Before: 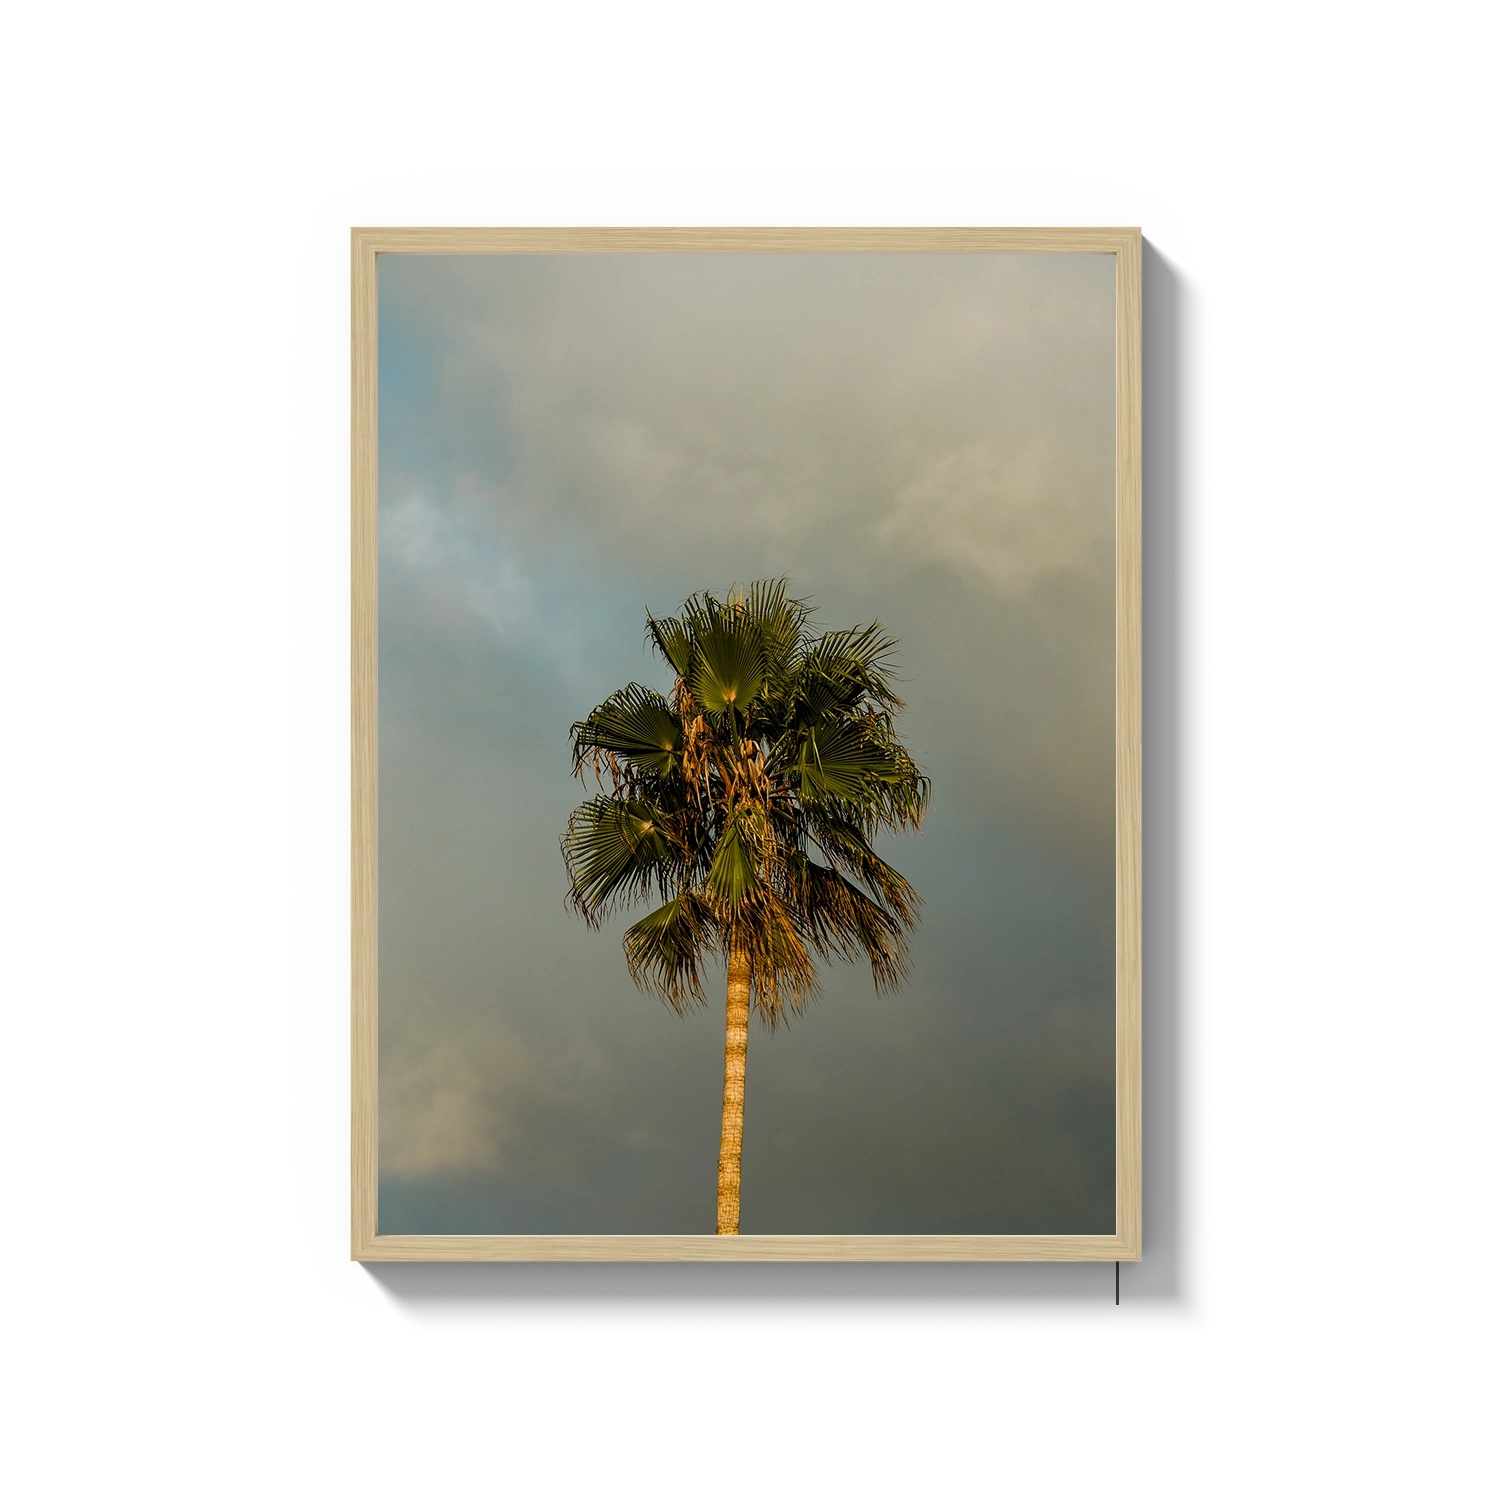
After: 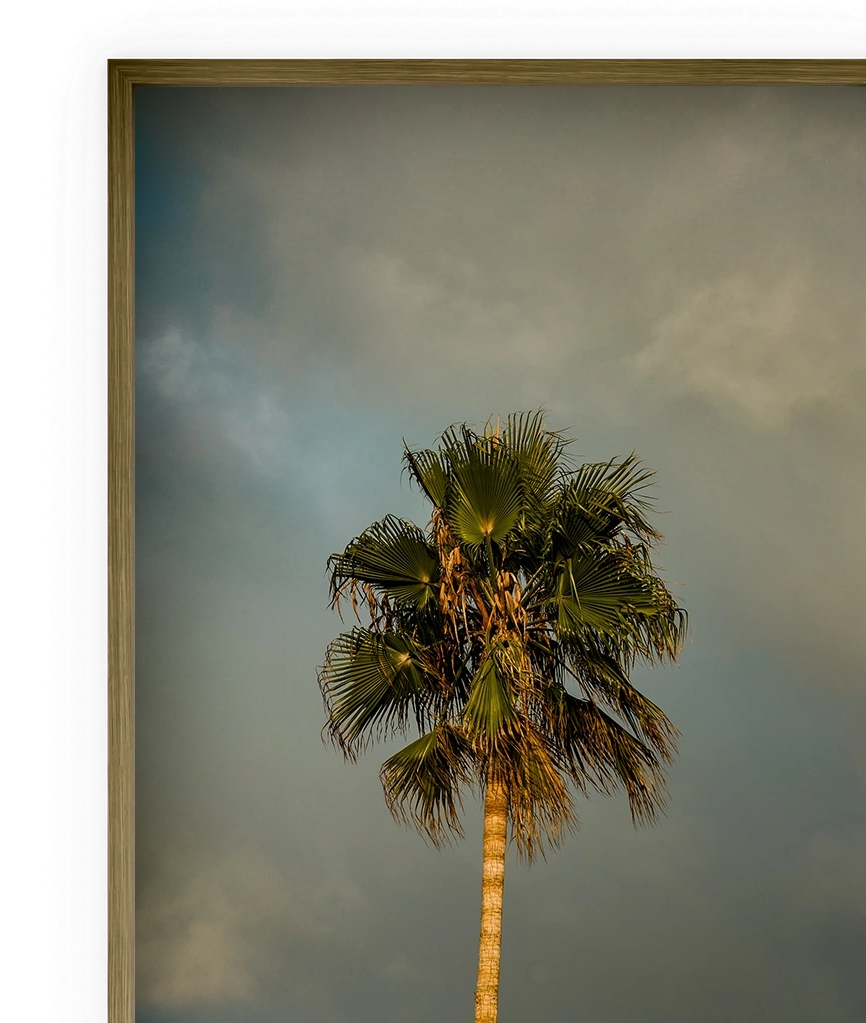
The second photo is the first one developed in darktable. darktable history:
shadows and highlights: shadows 24.5, highlights -78.15, soften with gaussian
crop: left 16.202%, top 11.208%, right 26.045%, bottom 20.557%
